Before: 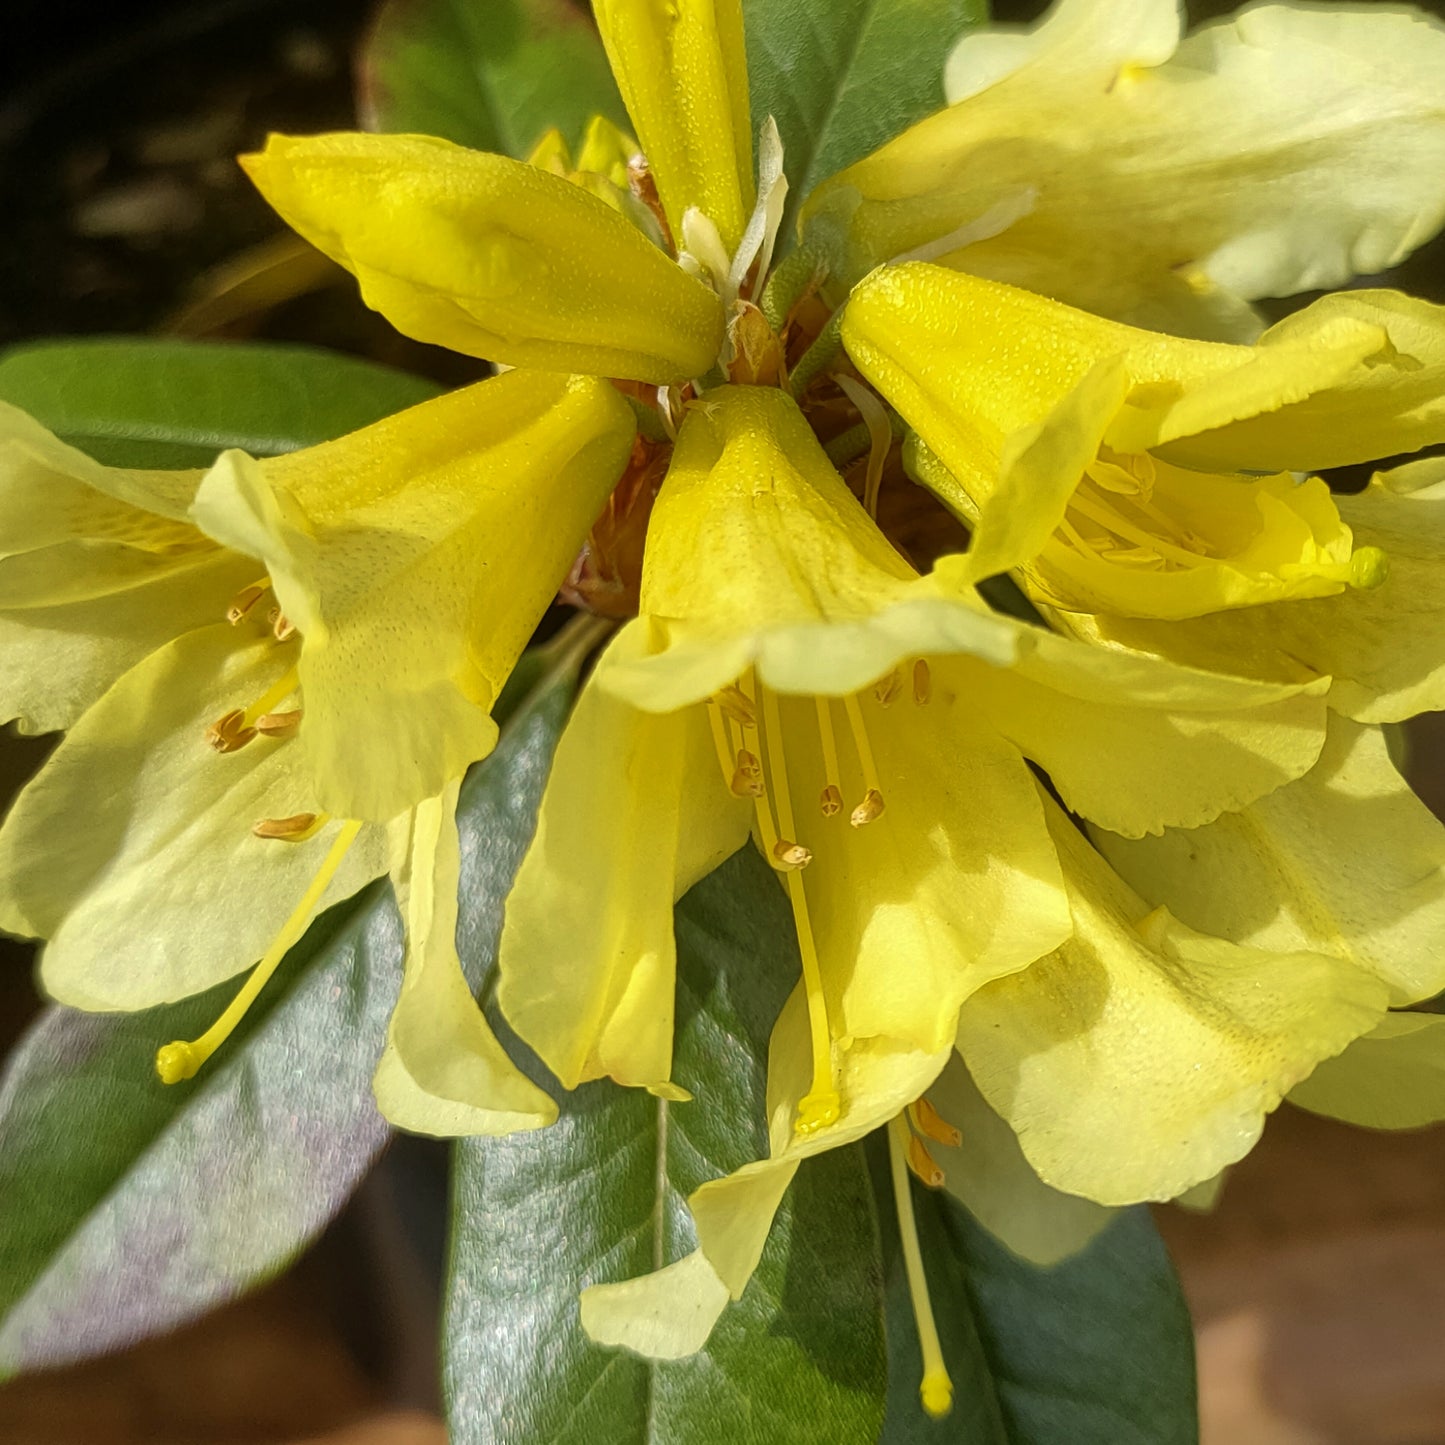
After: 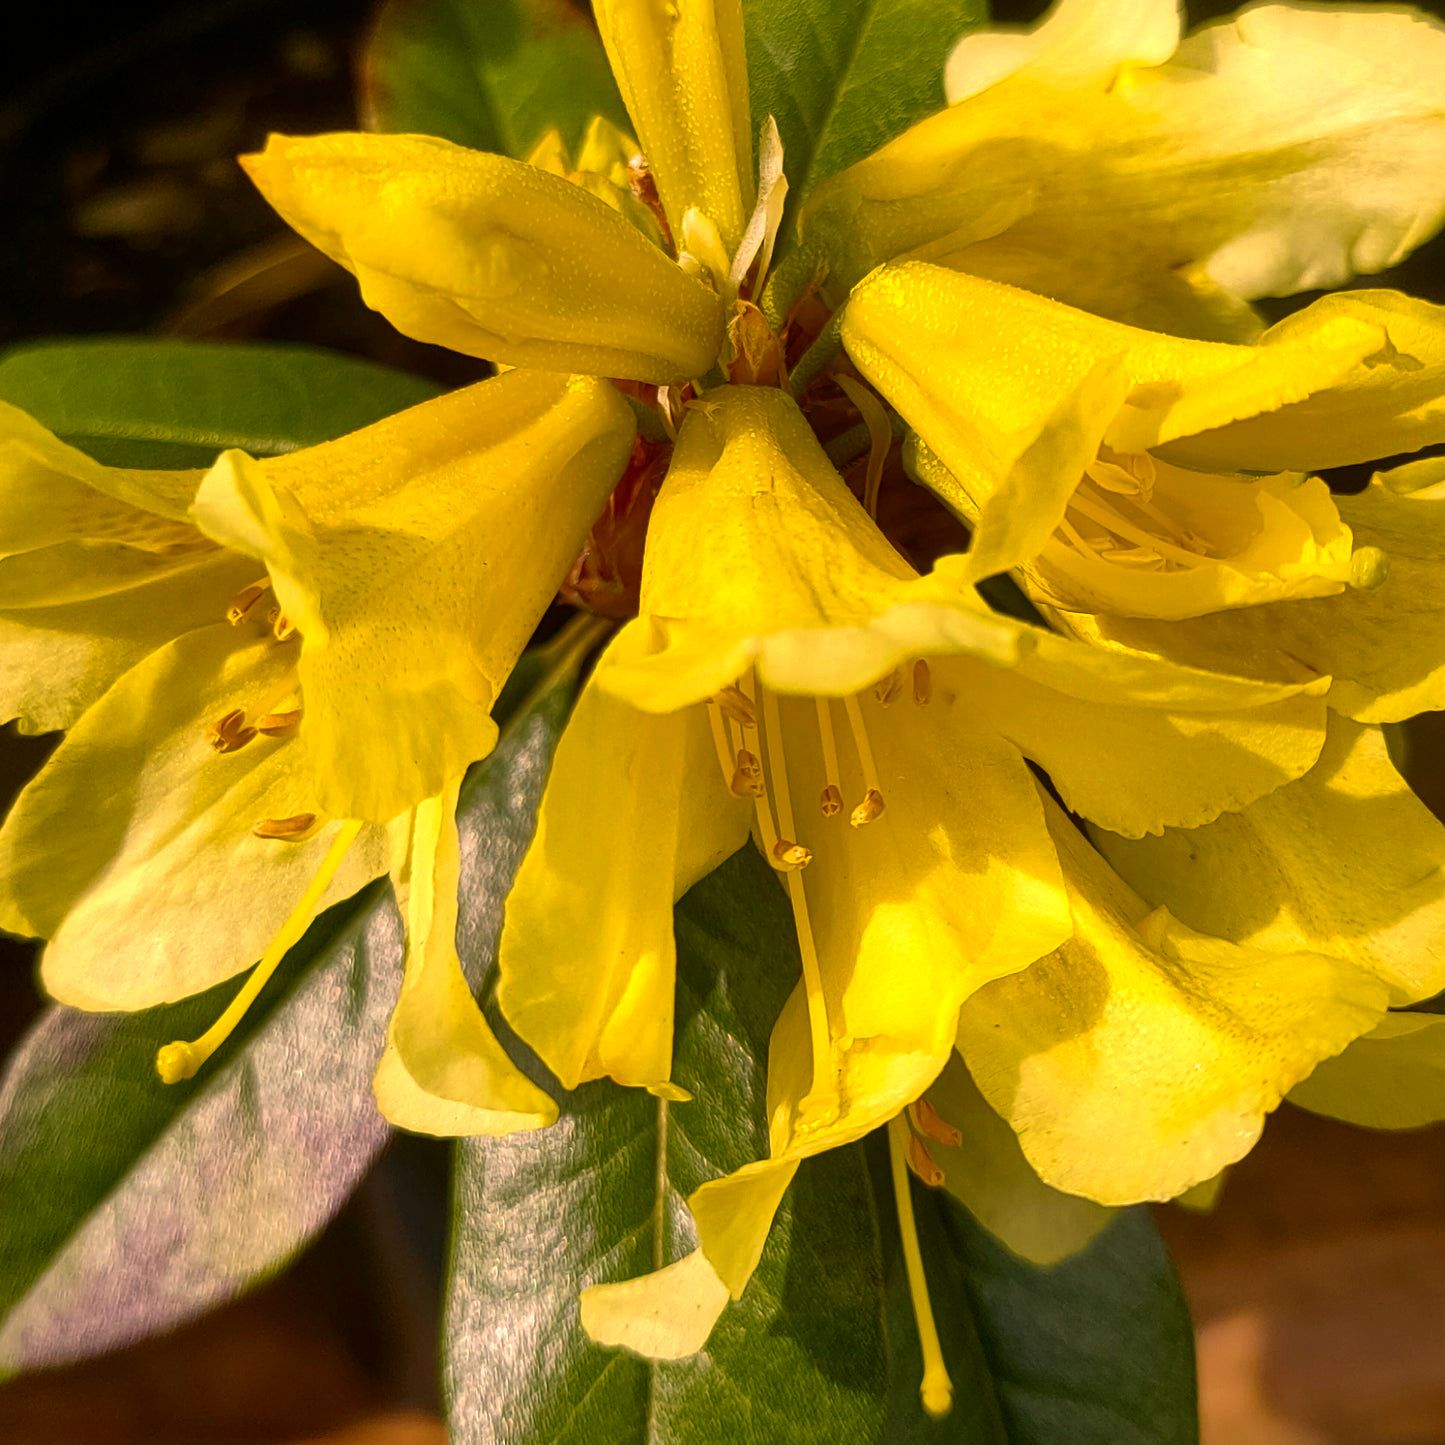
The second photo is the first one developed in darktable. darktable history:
contrast brightness saturation: contrast 0.067, brightness -0.141, saturation 0.119
exposure: exposure 0.201 EV, compensate highlight preservation false
color correction: highlights a* 21.59, highlights b* 21.92
